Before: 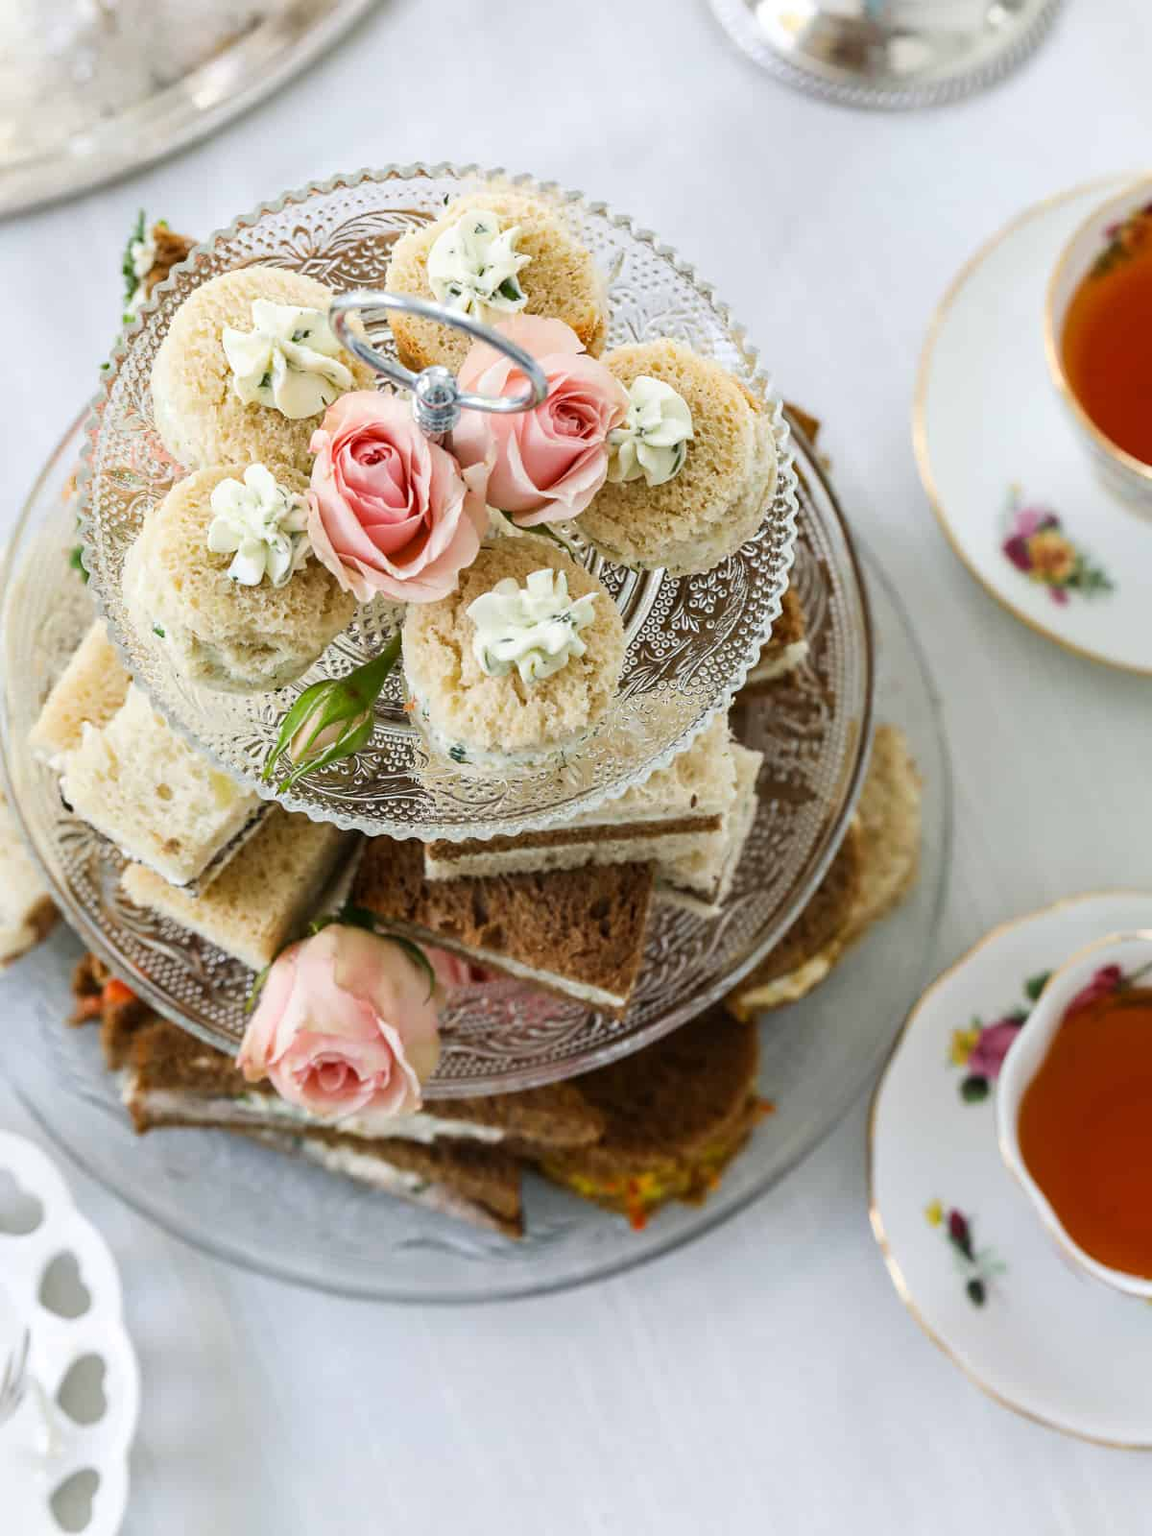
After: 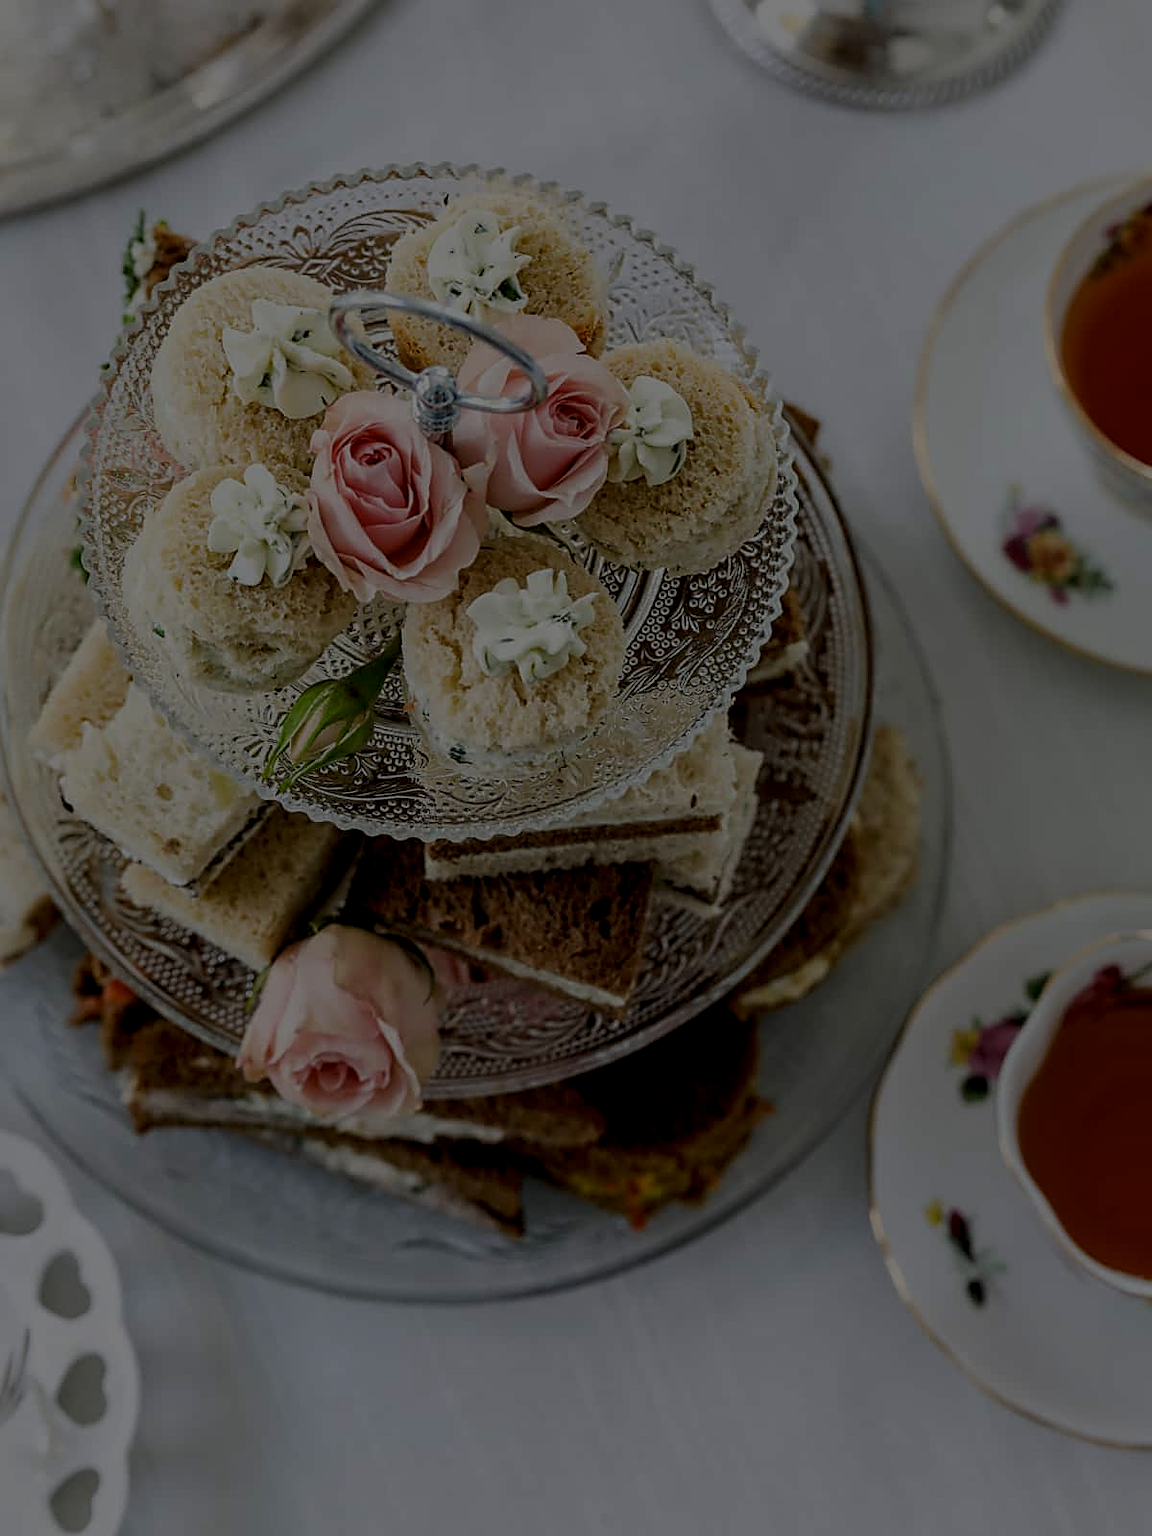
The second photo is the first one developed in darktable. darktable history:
color zones: curves: ch0 [(0.068, 0.464) (0.25, 0.5) (0.48, 0.508) (0.75, 0.536) (0.886, 0.476) (0.967, 0.456)]; ch1 [(0.066, 0.456) (0.25, 0.5) (0.616, 0.508) (0.746, 0.56) (0.934, 0.444)]
sharpen: on, module defaults
exposure: exposure -2.446 EV, compensate highlight preservation false
local contrast: on, module defaults
